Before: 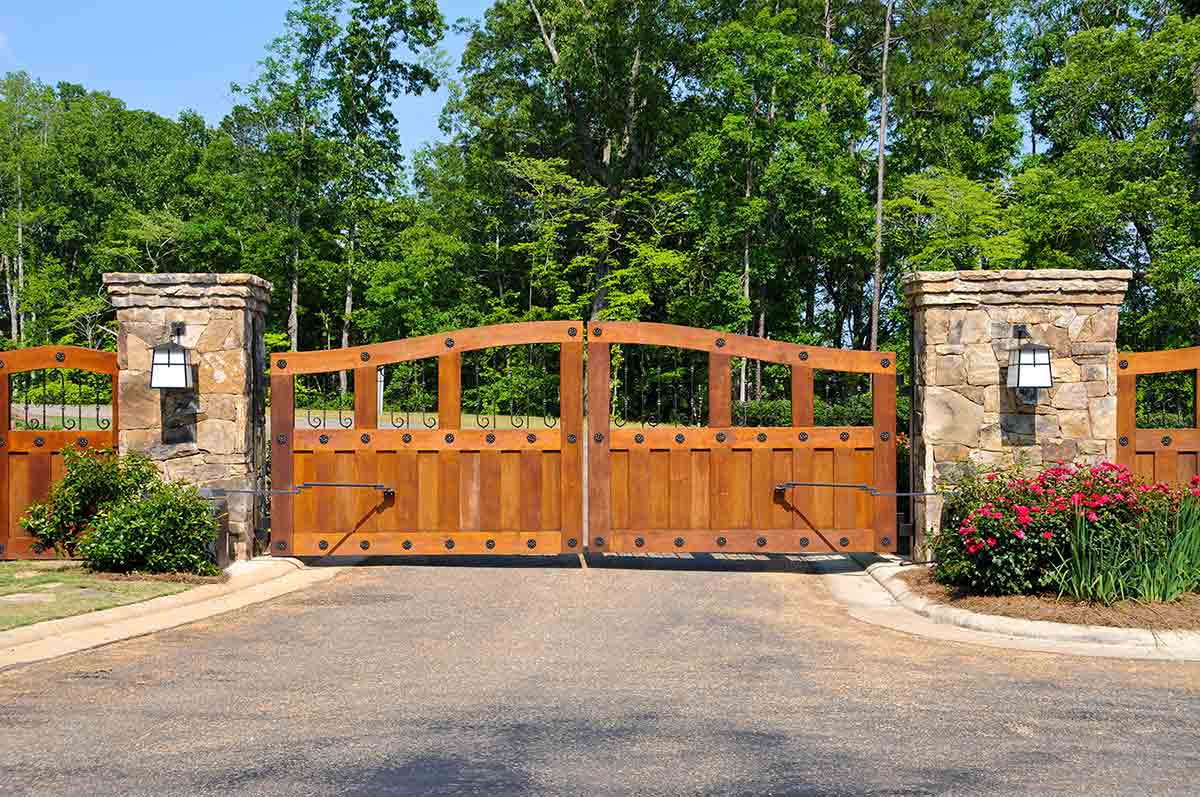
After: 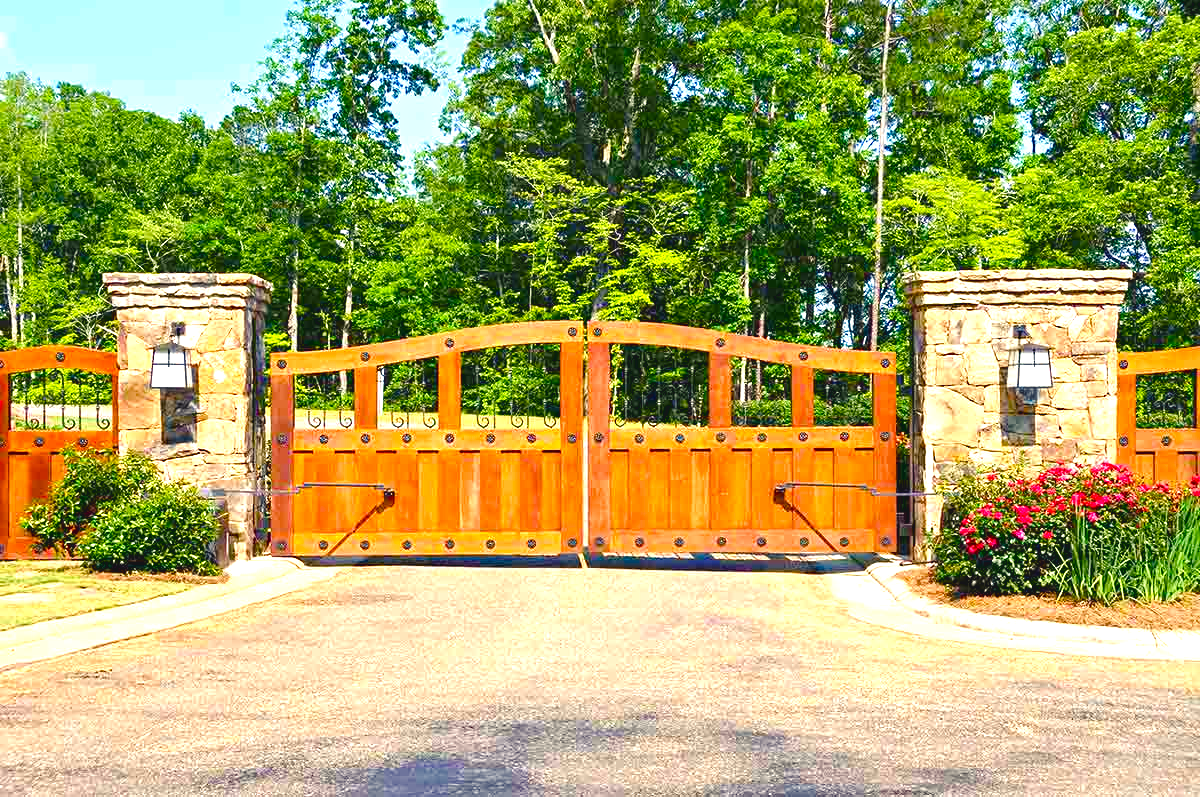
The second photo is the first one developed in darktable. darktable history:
color correction: saturation 1.1
haze removal: compatibility mode true, adaptive false
exposure: black level correction 0.001, exposure 1.129 EV, compensate exposure bias true, compensate highlight preservation false
color balance rgb: shadows lift › chroma 3%, shadows lift › hue 280.8°, power › hue 330°, highlights gain › chroma 3%, highlights gain › hue 75.6°, global offset › luminance 0.7%, perceptual saturation grading › global saturation 20%, perceptual saturation grading › highlights -25%, perceptual saturation grading › shadows 50%, global vibrance 20.33%
